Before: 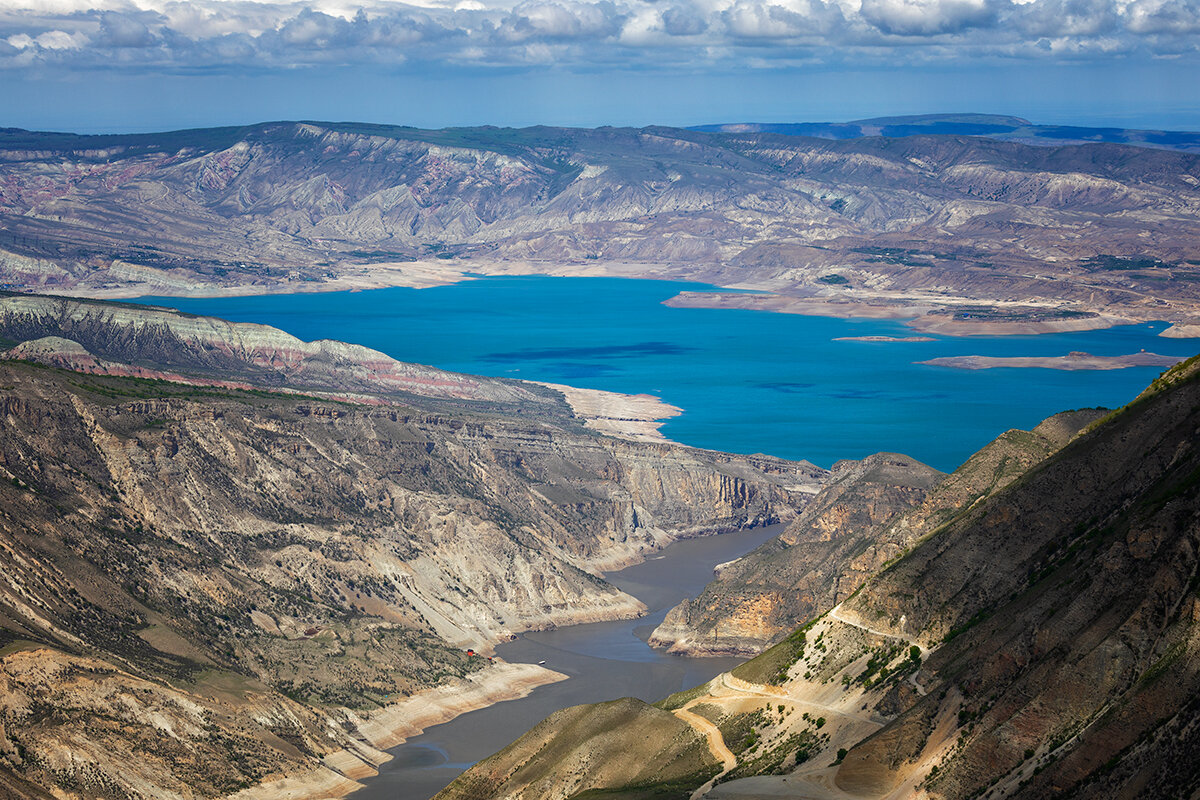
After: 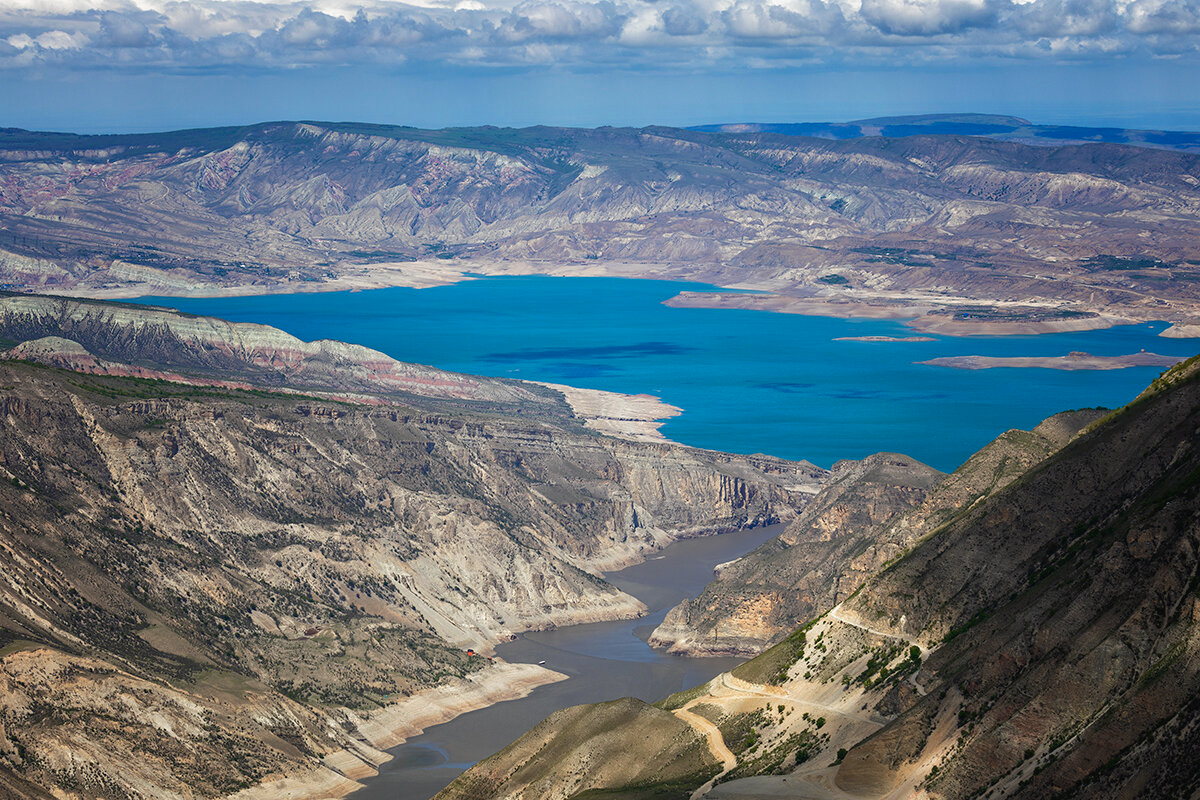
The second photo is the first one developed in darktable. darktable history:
contrast brightness saturation: contrast -0.024, brightness -0.012, saturation 0.04
shadows and highlights: shadows 25.33, highlights -26.27
color zones: curves: ch0 [(0, 0.5) (0.143, 0.52) (0.286, 0.5) (0.429, 0.5) (0.571, 0.5) (0.714, 0.5) (0.857, 0.5) (1, 0.5)]; ch1 [(0, 0.489) (0.155, 0.45) (0.286, 0.466) (0.429, 0.5) (0.571, 0.5) (0.714, 0.5) (0.857, 0.5) (1, 0.489)], mix 101.96%
